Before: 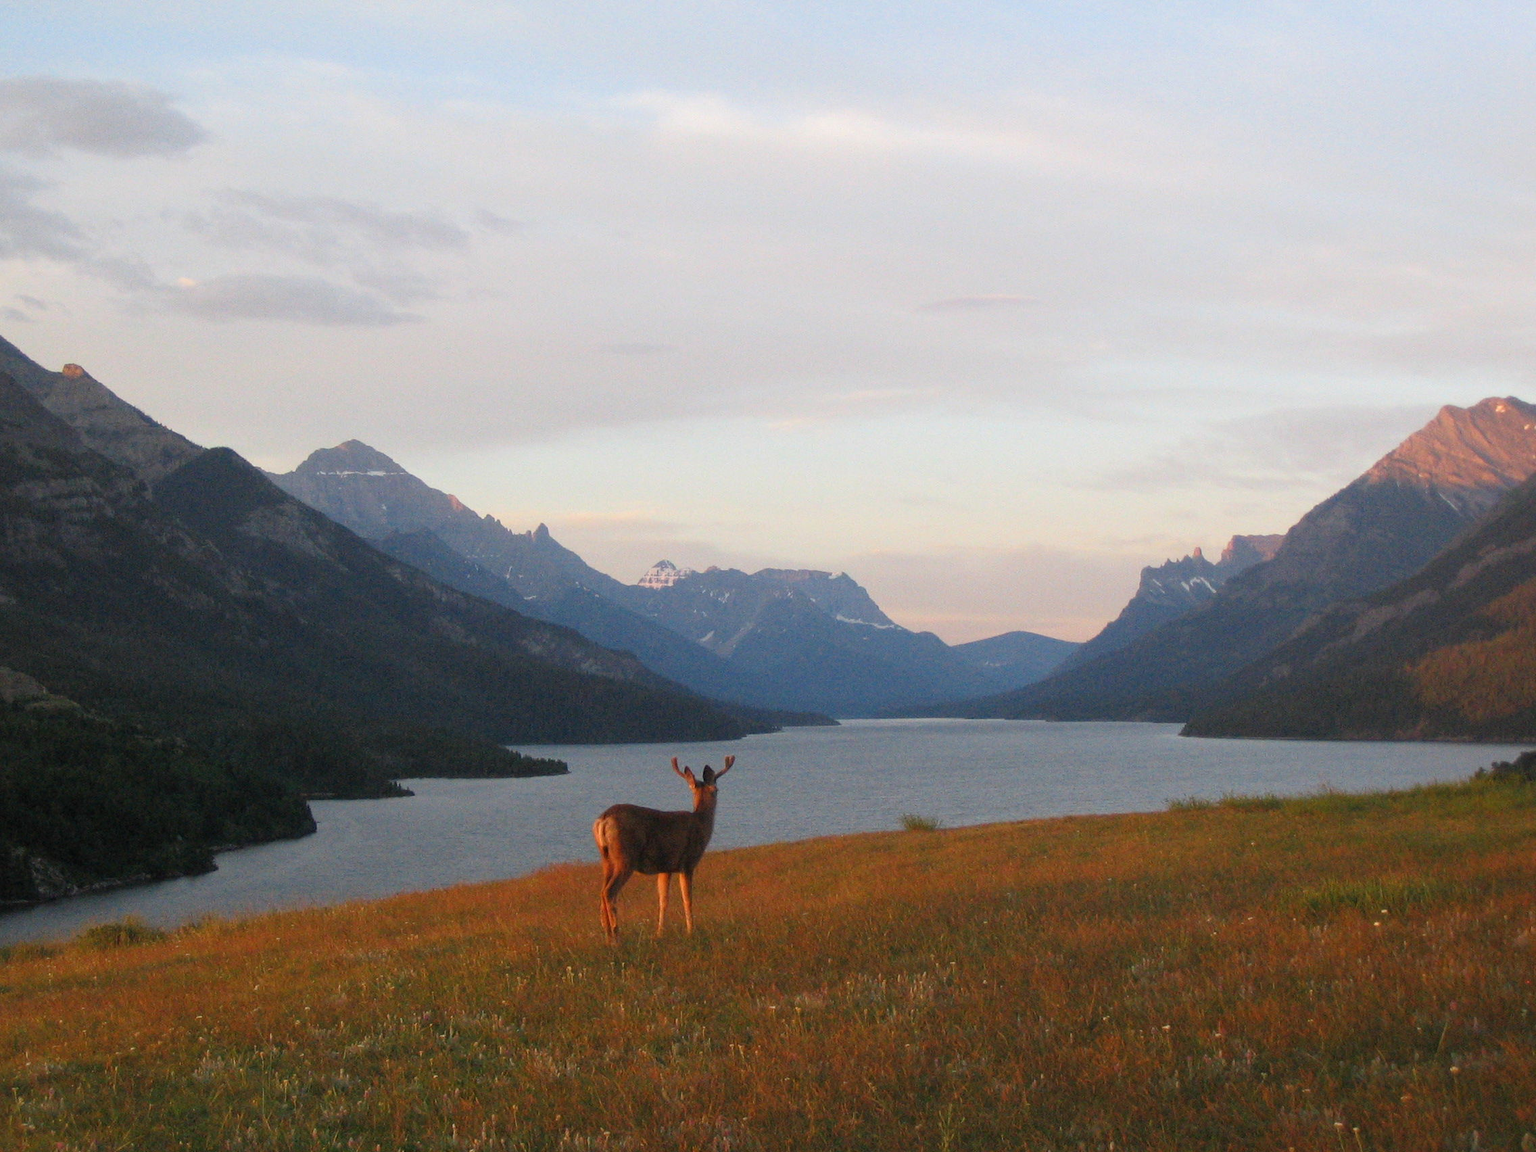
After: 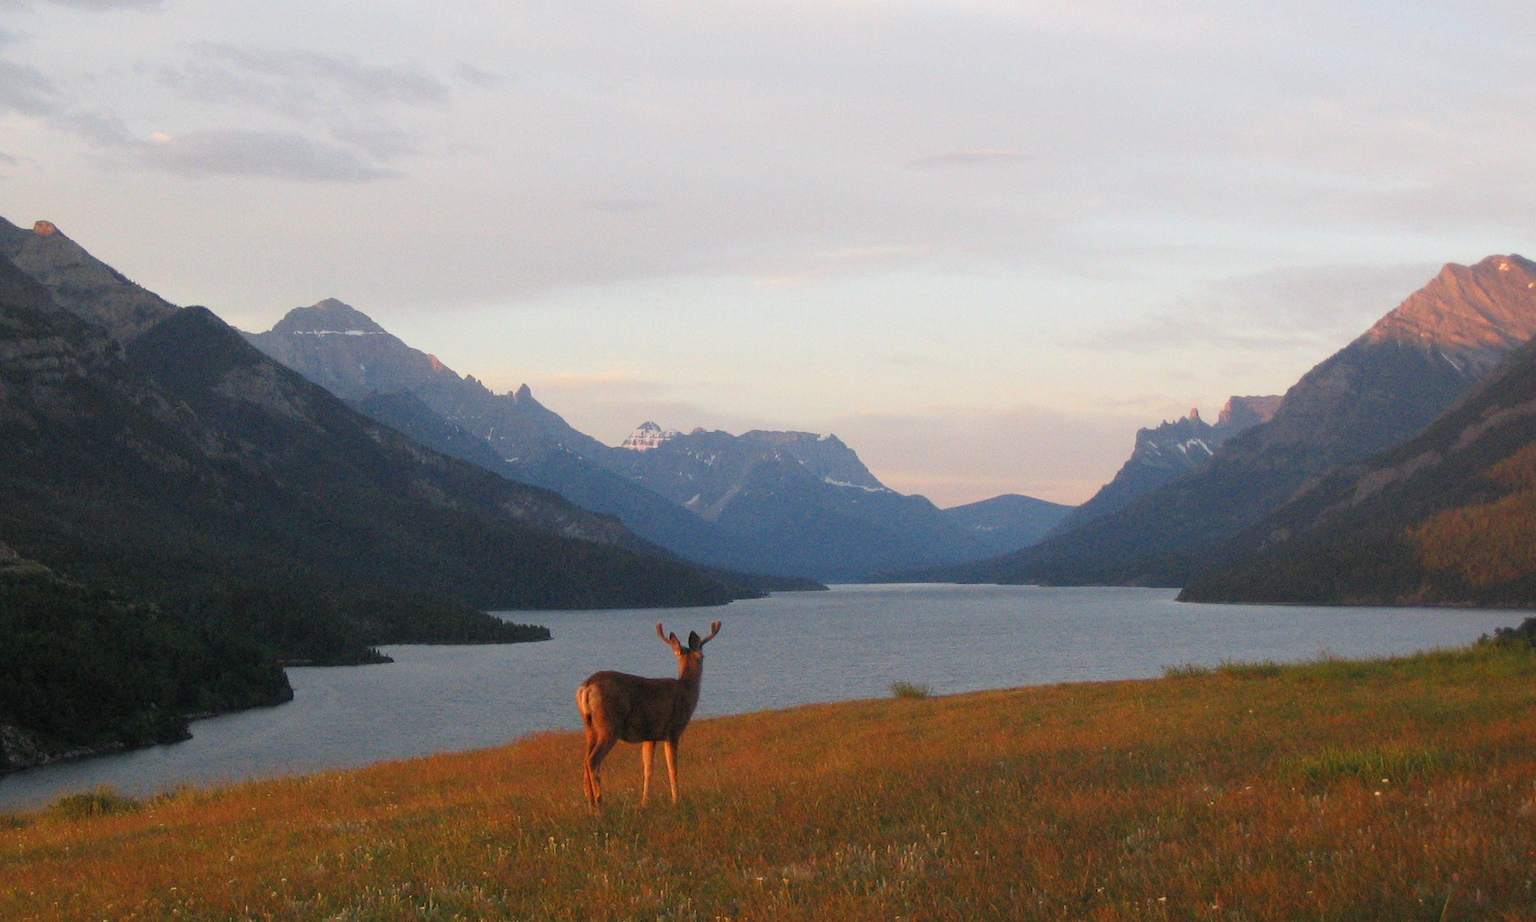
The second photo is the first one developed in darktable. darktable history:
crop and rotate: left 1.966%, top 12.881%, right 0.221%, bottom 8.816%
